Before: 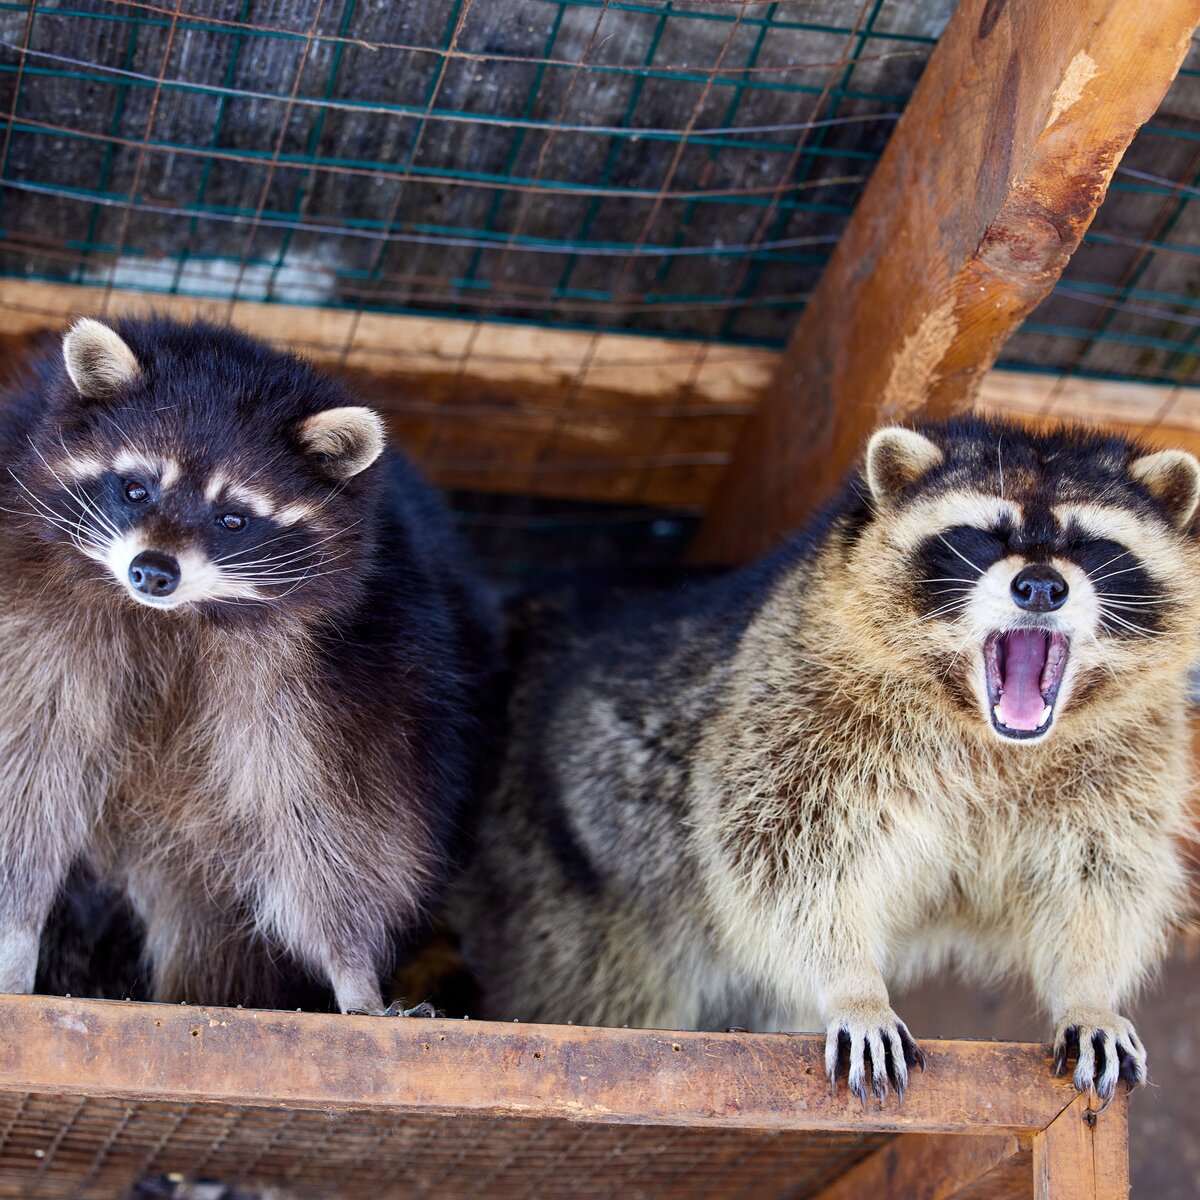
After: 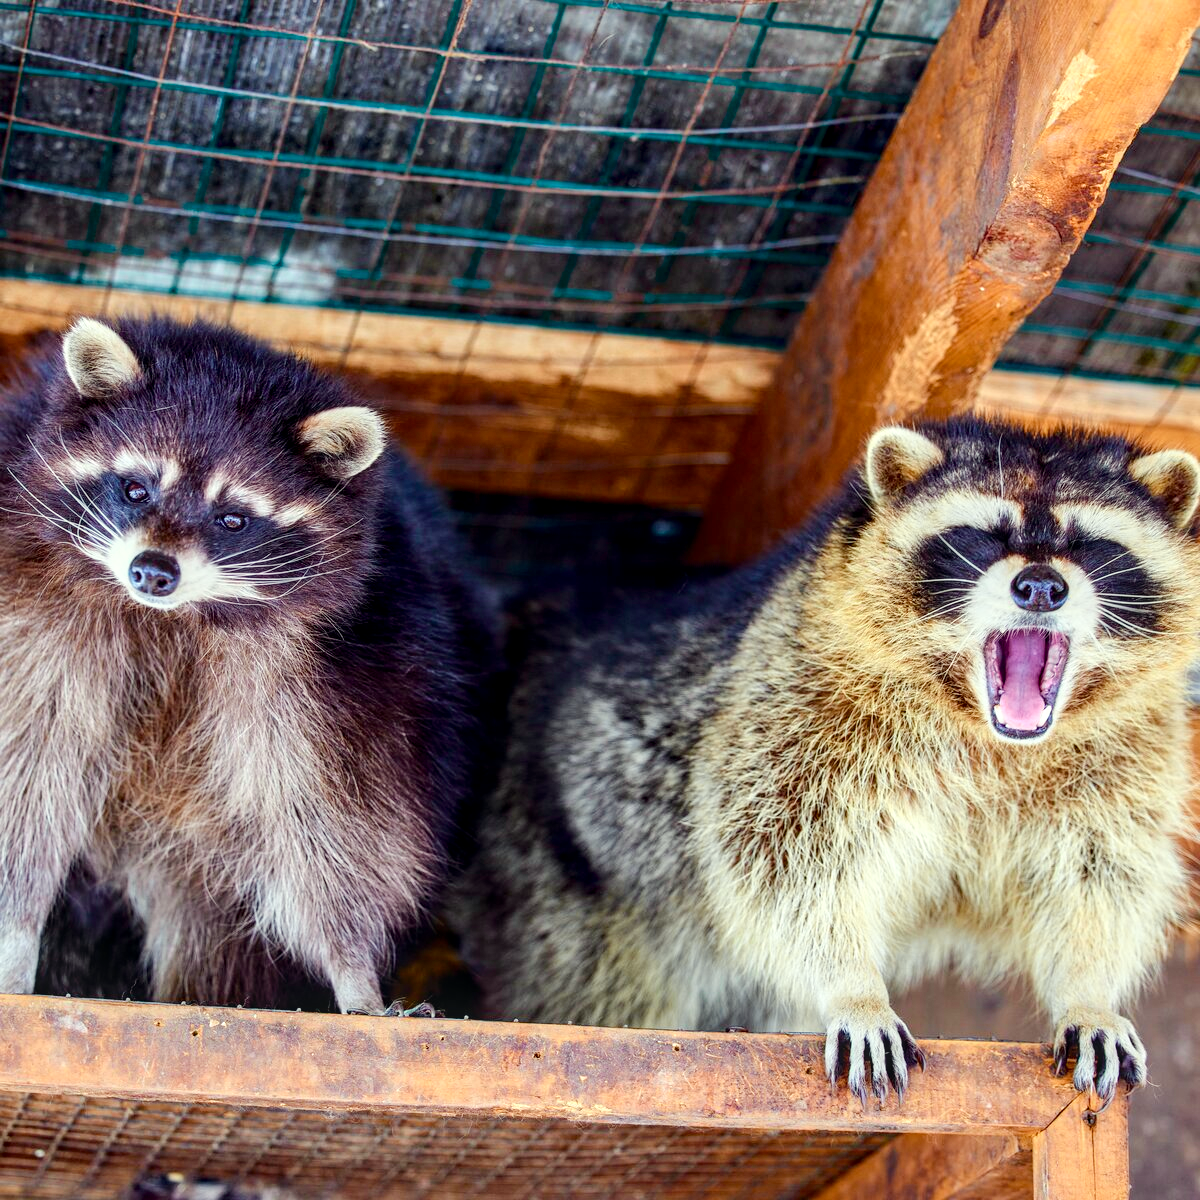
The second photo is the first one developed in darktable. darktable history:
tone curve: curves: ch0 [(0, 0) (0.051, 0.047) (0.102, 0.099) (0.228, 0.275) (0.432, 0.535) (0.695, 0.778) (0.908, 0.946) (1, 1)]; ch1 [(0, 0) (0.339, 0.298) (0.402, 0.363) (0.453, 0.421) (0.483, 0.469) (0.494, 0.493) (0.504, 0.501) (0.527, 0.538) (0.563, 0.595) (0.597, 0.632) (1, 1)]; ch2 [(0, 0) (0.48, 0.48) (0.504, 0.5) (0.539, 0.554) (0.59, 0.63) (0.642, 0.684) (0.824, 0.815) (1, 1)], color space Lab, independent channels, preserve colors none
color correction: highlights a* -4.49, highlights b* 6.77
color balance rgb: linear chroma grading › global chroma 20.612%, perceptual saturation grading › global saturation -10.549%, perceptual saturation grading › highlights -26.451%, perceptual saturation grading › shadows 21.691%
local contrast: detail 130%
